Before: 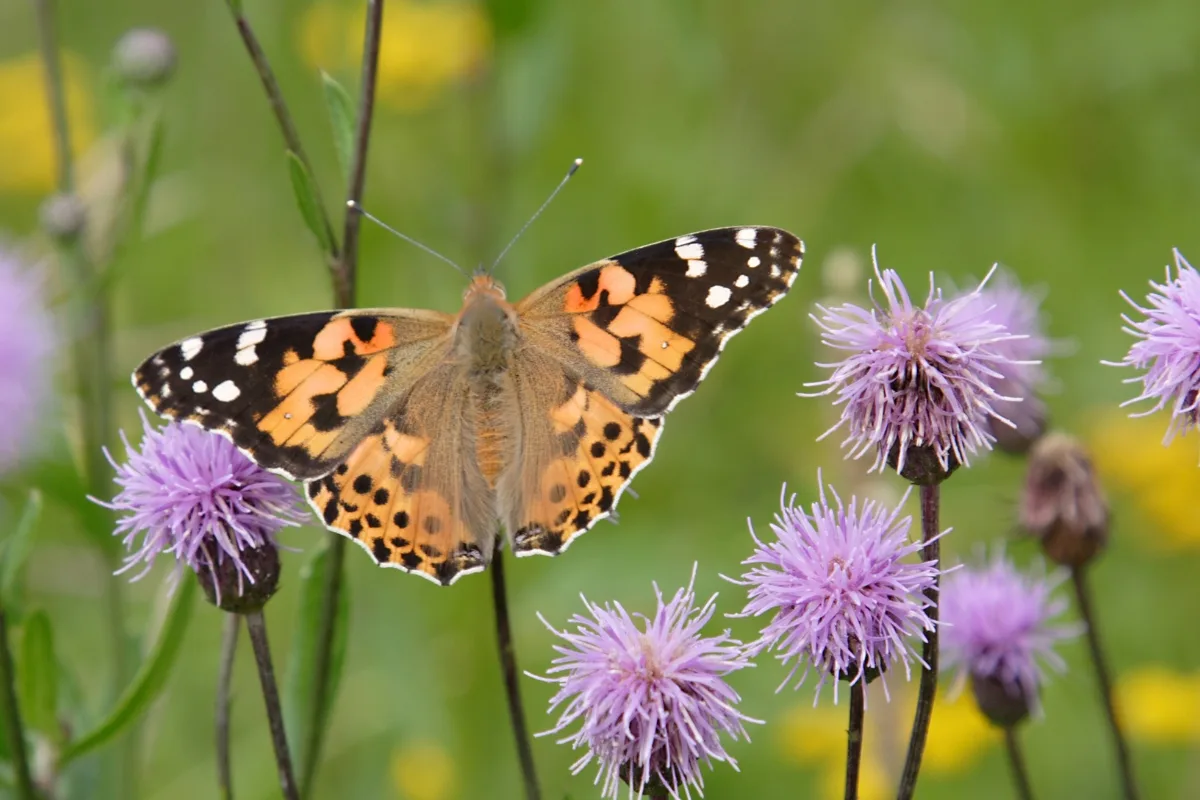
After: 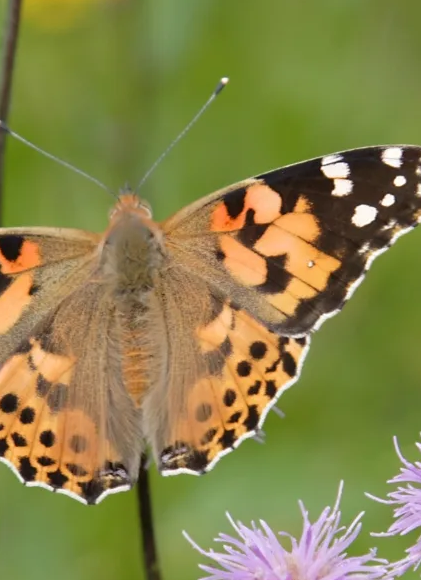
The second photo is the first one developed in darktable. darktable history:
crop and rotate: left 29.571%, top 10.187%, right 35.32%, bottom 17.239%
